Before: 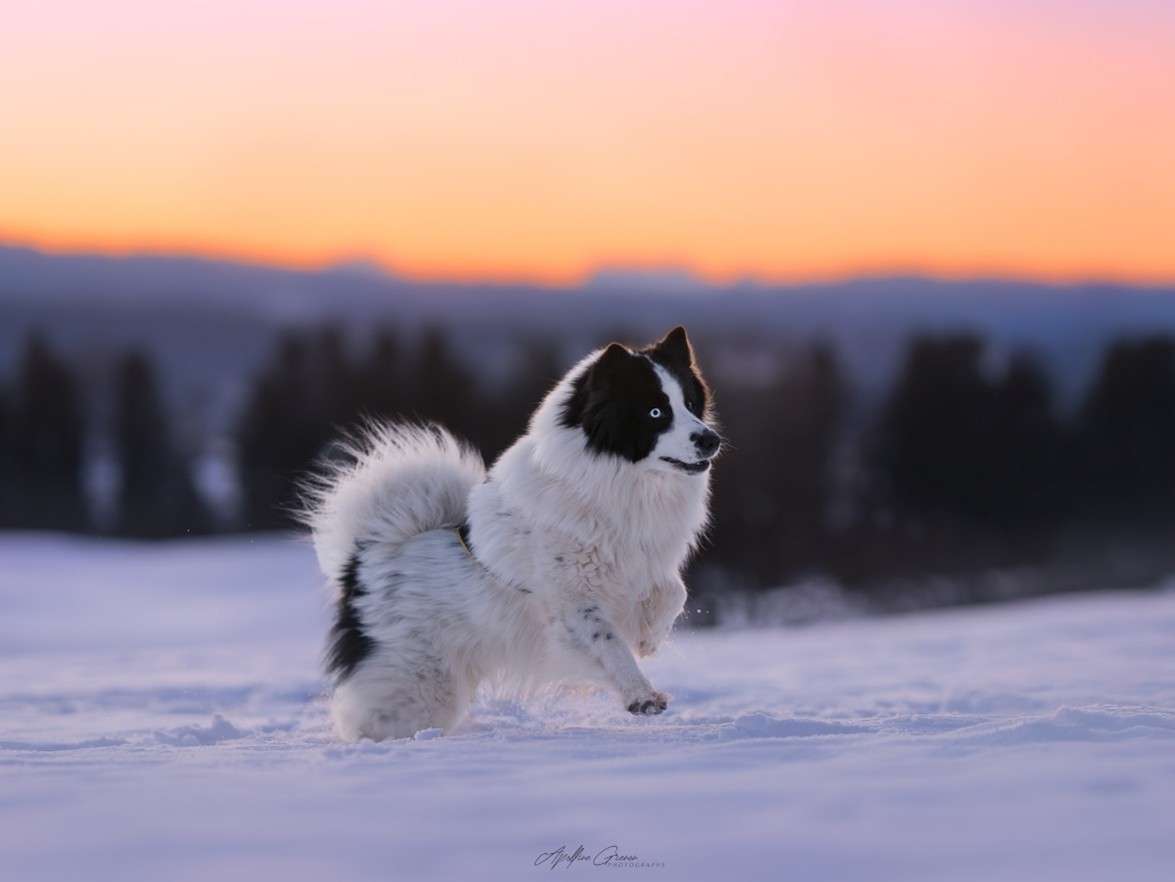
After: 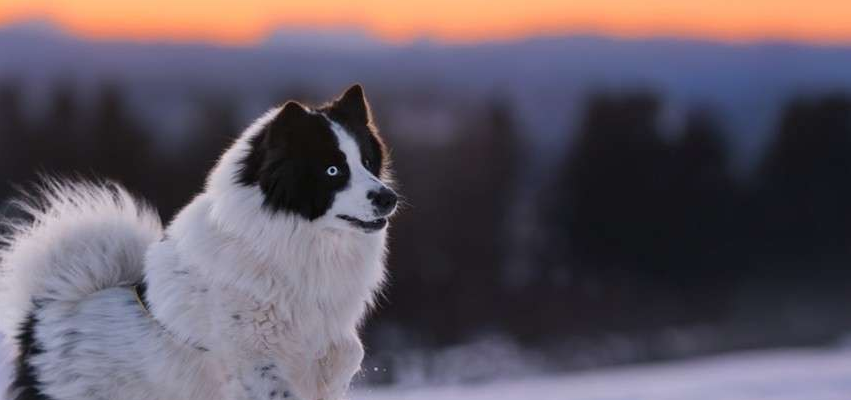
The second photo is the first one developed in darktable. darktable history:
crop and rotate: left 27.512%, top 27.494%, bottom 27.086%
